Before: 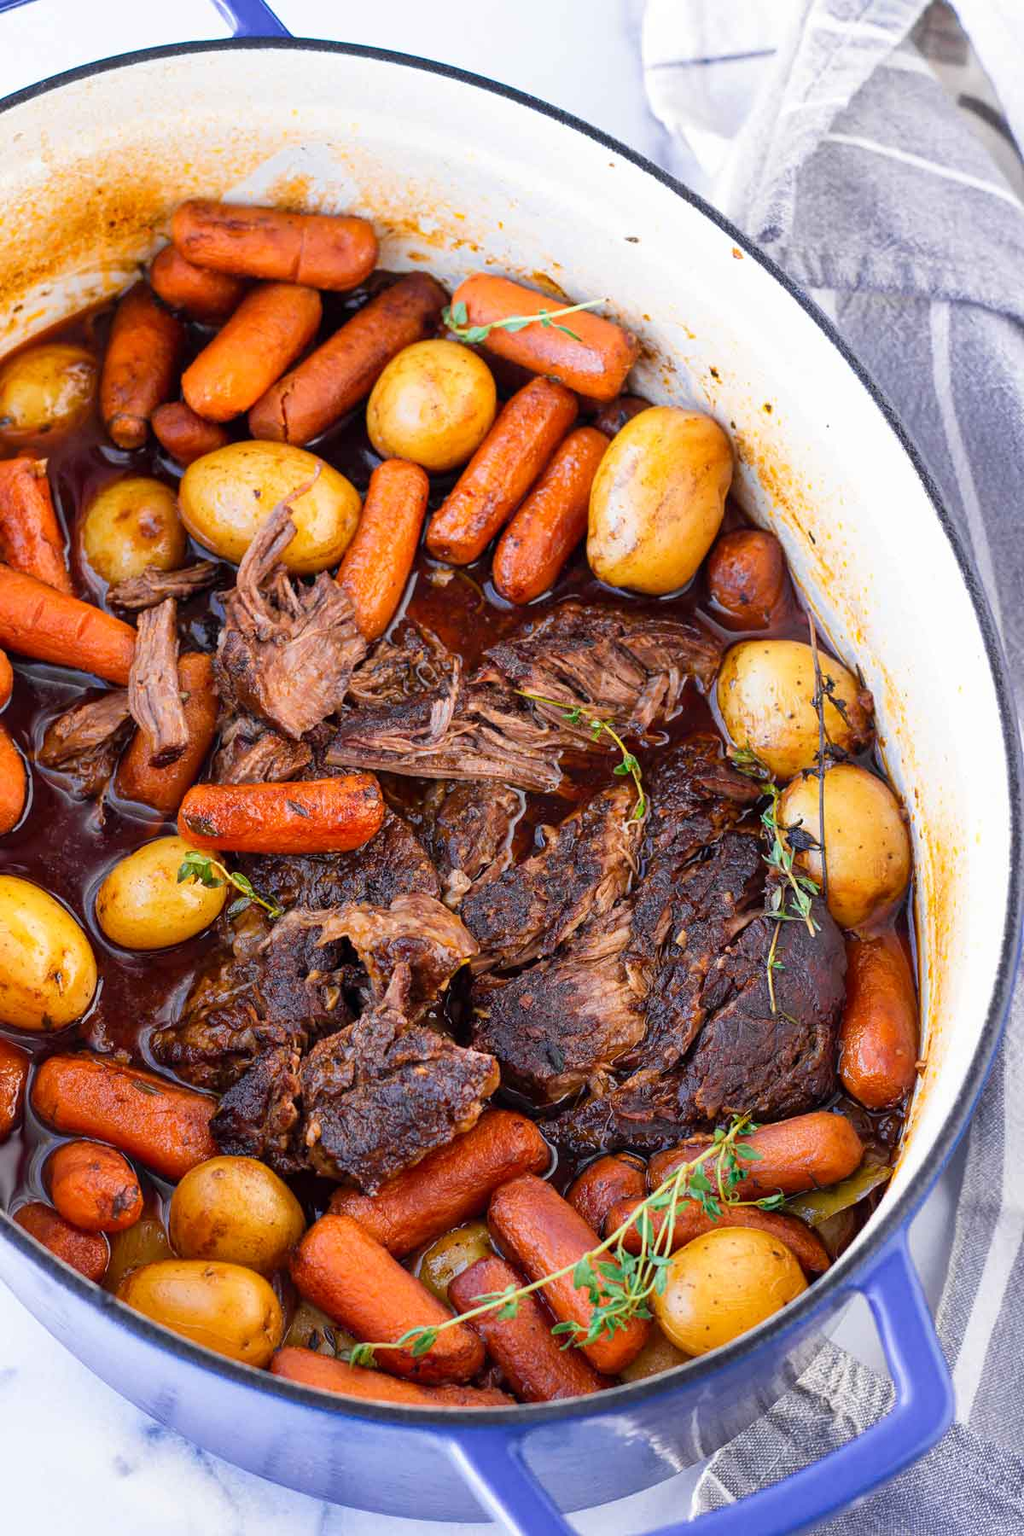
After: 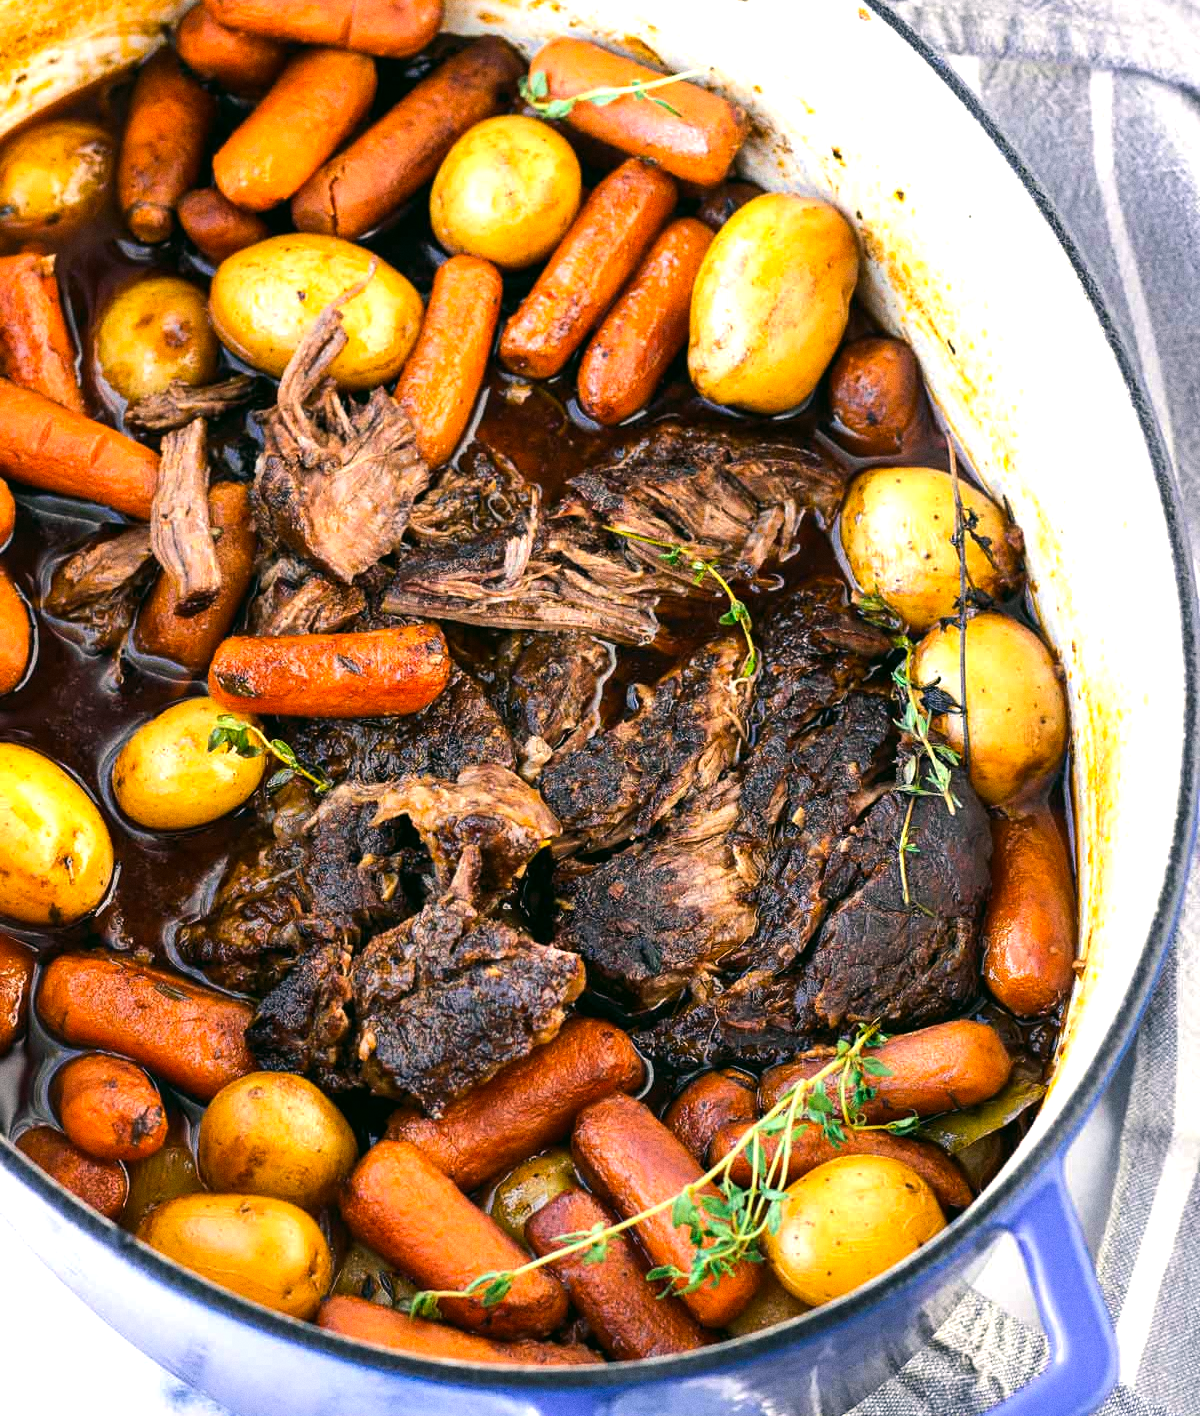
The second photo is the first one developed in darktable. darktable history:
tone equalizer: -8 EV -0.75 EV, -7 EV -0.7 EV, -6 EV -0.6 EV, -5 EV -0.4 EV, -3 EV 0.4 EV, -2 EV 0.6 EV, -1 EV 0.7 EV, +0 EV 0.75 EV, edges refinement/feathering 500, mask exposure compensation -1.57 EV, preserve details no
color correction: highlights a* -0.482, highlights b* 9.48, shadows a* -9.48, shadows b* 0.803
crop and rotate: top 15.774%, bottom 5.506%
grain: coarseness 0.09 ISO
